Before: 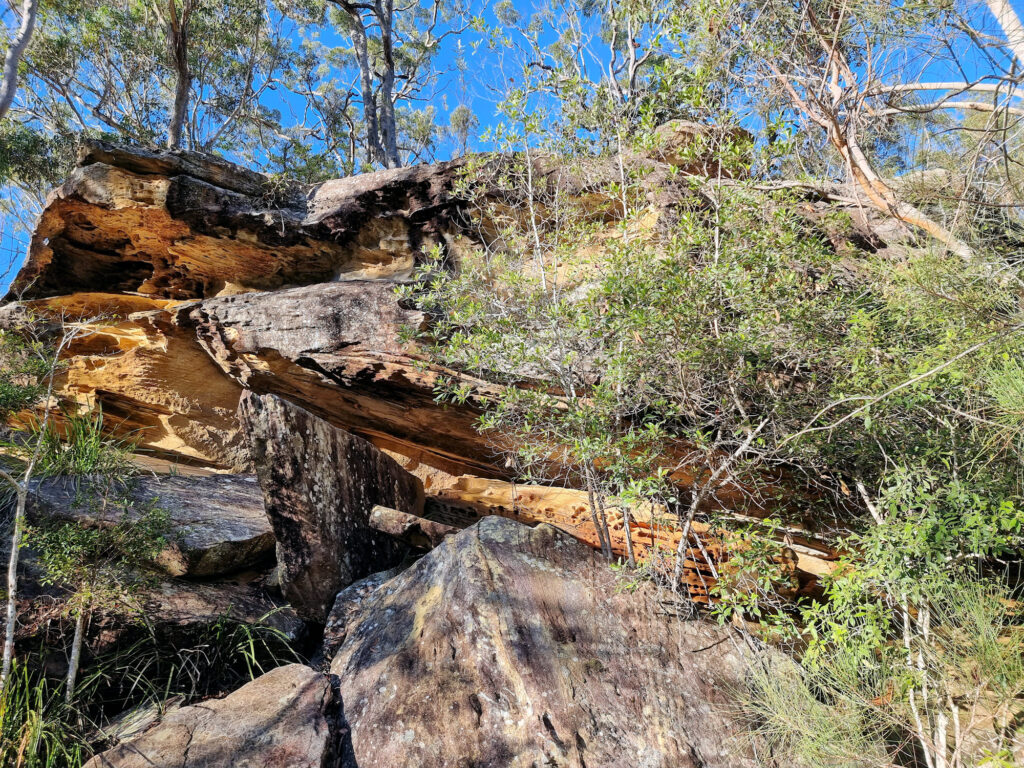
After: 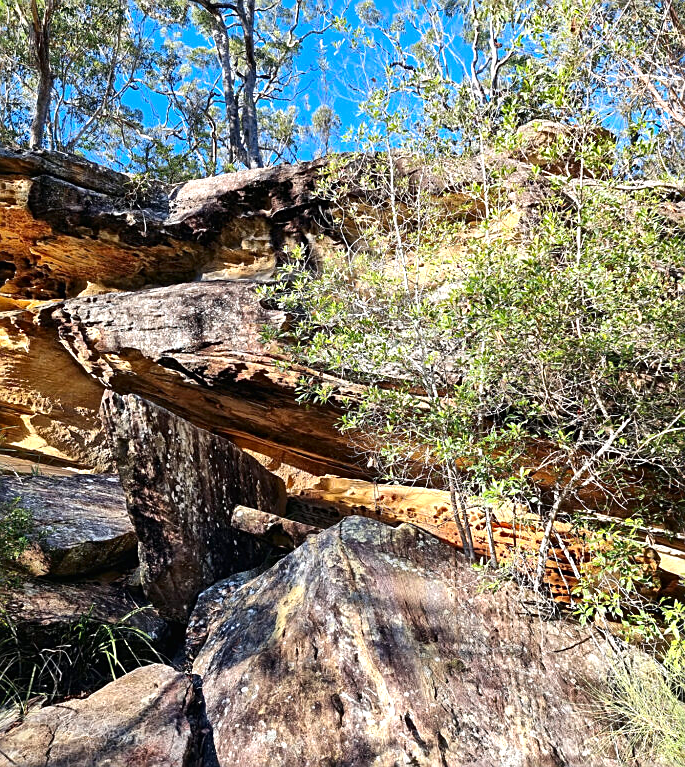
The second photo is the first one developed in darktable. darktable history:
sharpen: on, module defaults
exposure: black level correction -0.002, exposure 0.532 EV, compensate highlight preservation false
crop and rotate: left 13.532%, right 19.564%
contrast brightness saturation: contrast 0.068, brightness -0.132, saturation 0.054
